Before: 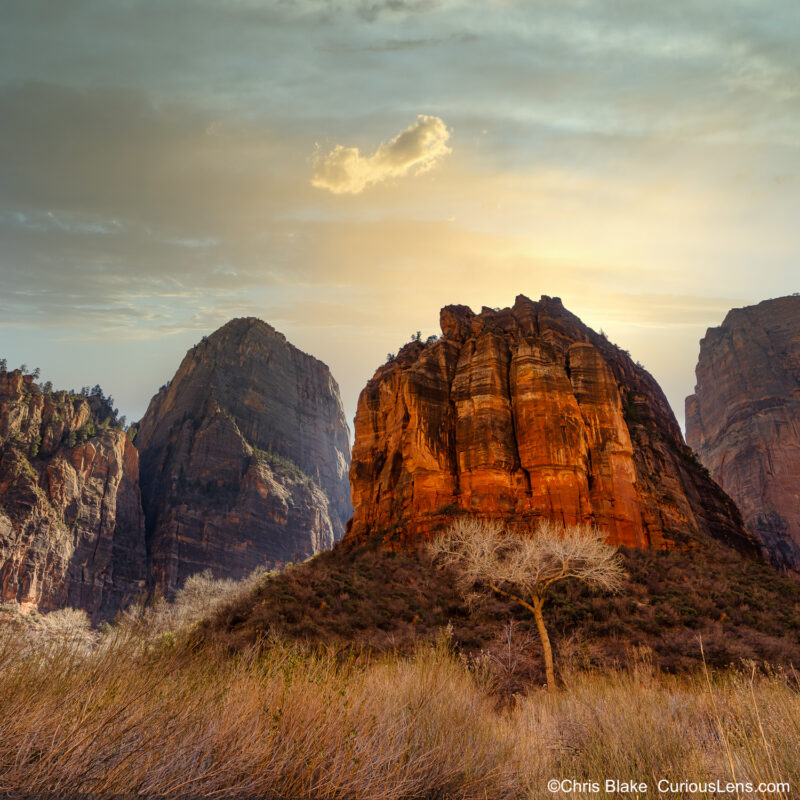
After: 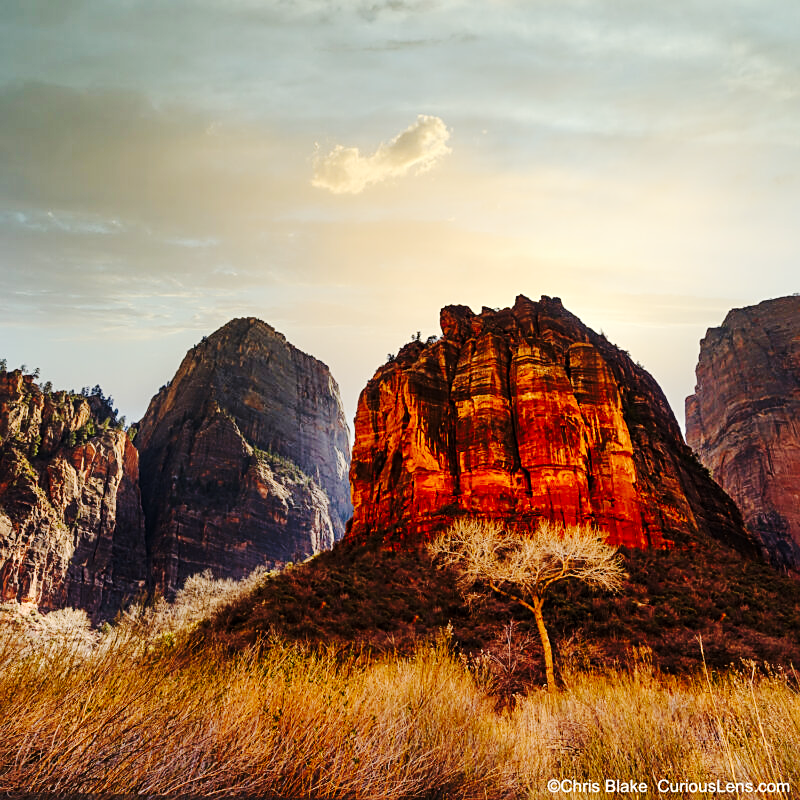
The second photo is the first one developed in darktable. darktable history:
sharpen: on, module defaults
tone curve: curves: ch0 [(0, 0) (0.003, 0.002) (0.011, 0.008) (0.025, 0.017) (0.044, 0.027) (0.069, 0.037) (0.1, 0.052) (0.136, 0.074) (0.177, 0.11) (0.224, 0.155) (0.277, 0.237) (0.335, 0.34) (0.399, 0.467) (0.468, 0.584) (0.543, 0.683) (0.623, 0.762) (0.709, 0.827) (0.801, 0.888) (0.898, 0.947) (1, 1)], preserve colors none
